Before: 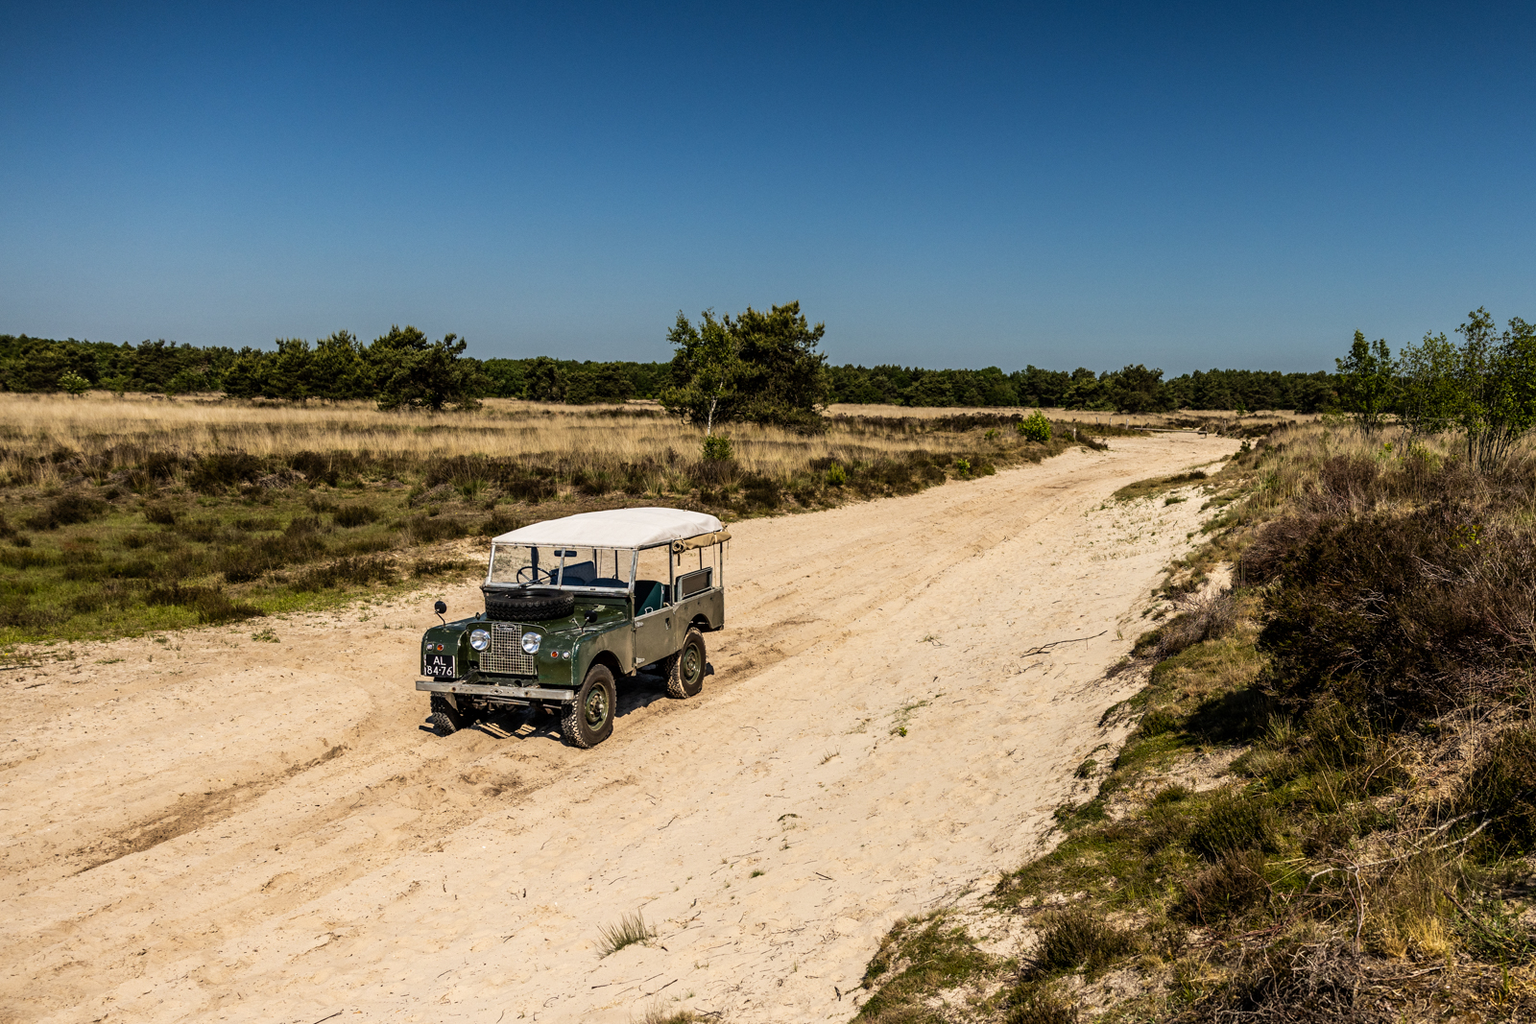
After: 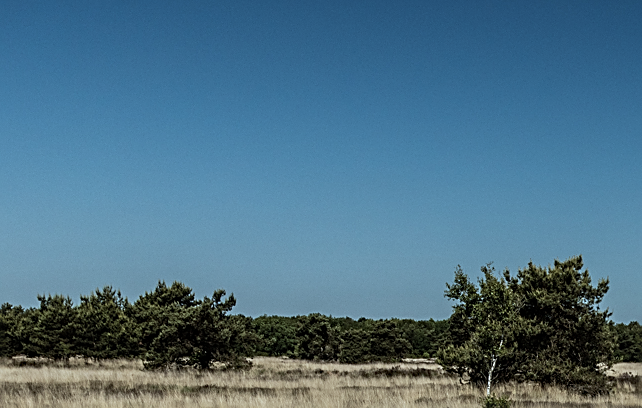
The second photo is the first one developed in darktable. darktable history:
sharpen: amount 0.586
crop: left 15.626%, top 5.454%, right 44.203%, bottom 56.226%
color correction: highlights a* -12.2, highlights b* -17.94, saturation 0.707
